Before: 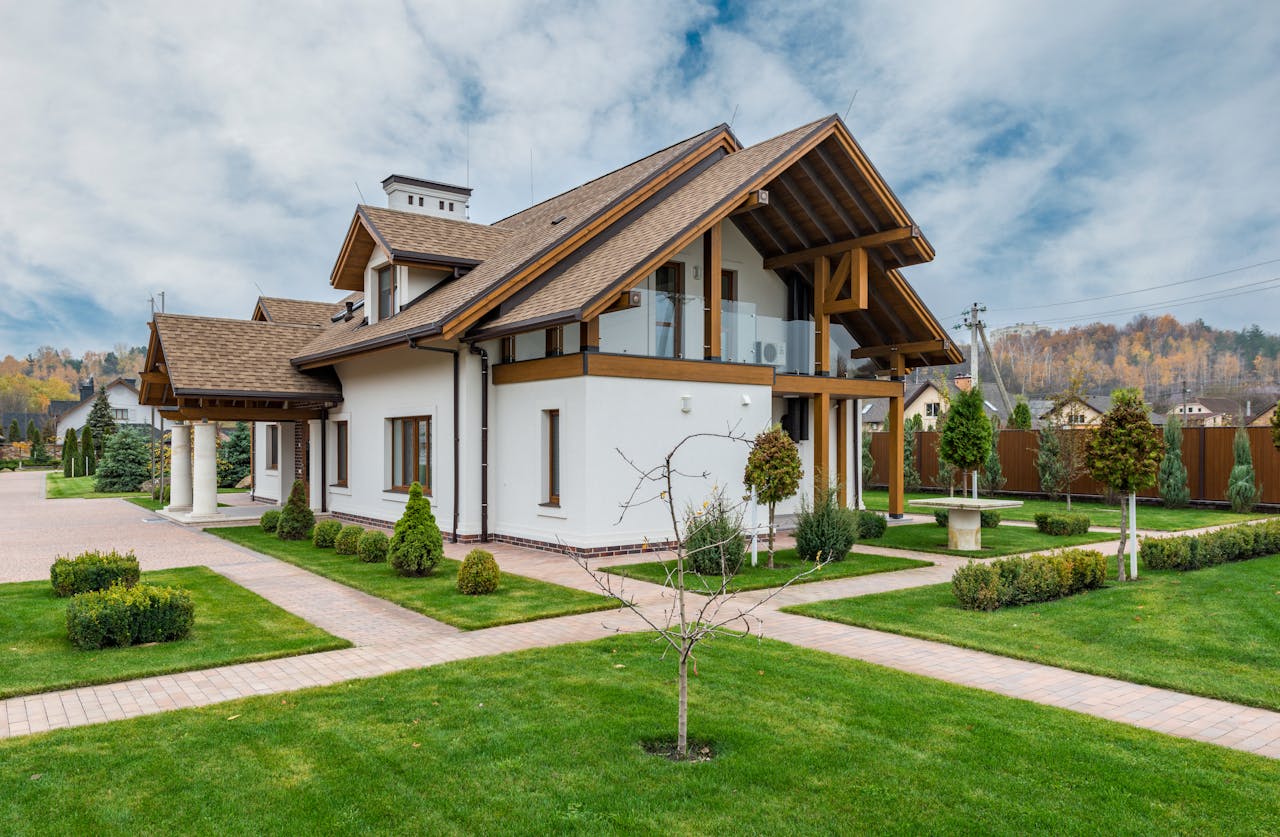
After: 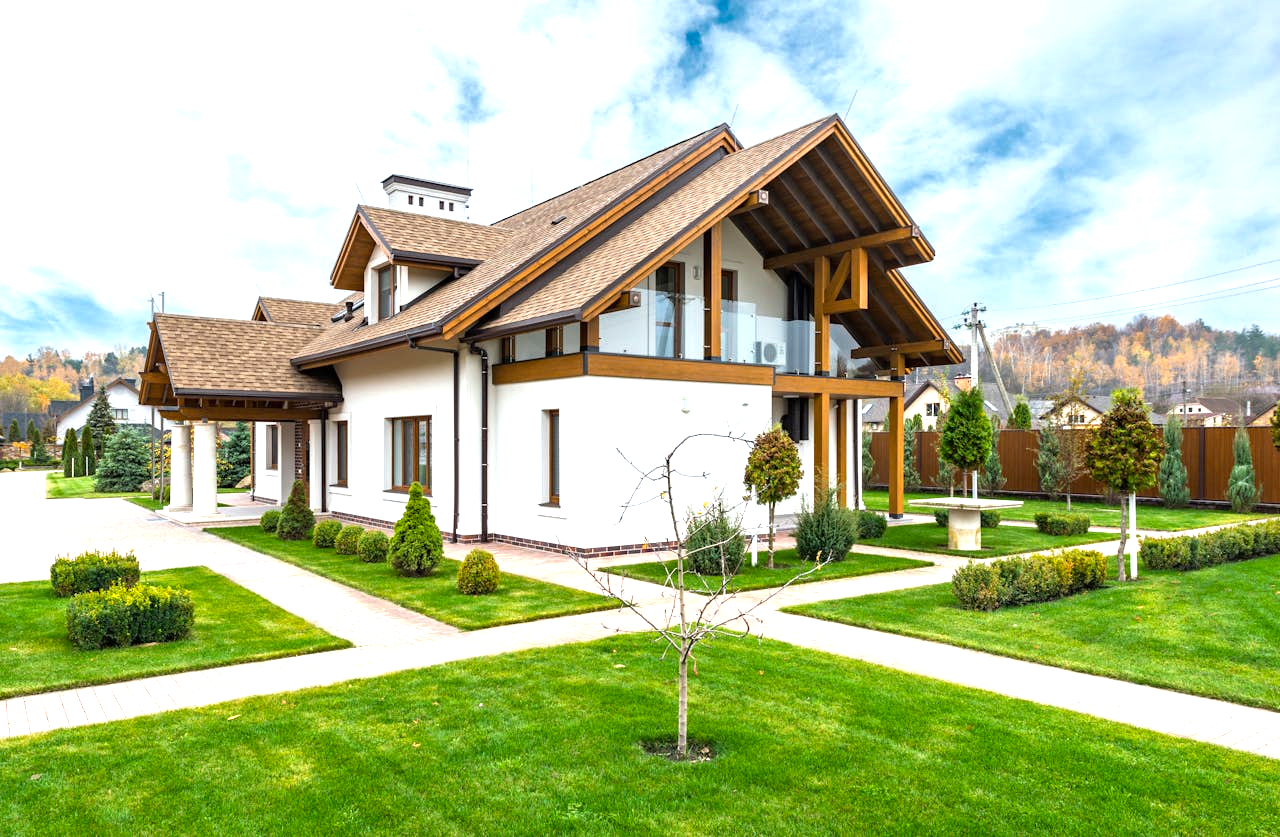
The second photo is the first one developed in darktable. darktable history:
color balance rgb: perceptual saturation grading › global saturation 0.139%, perceptual brilliance grading › global brilliance 30.121%, global vibrance 9.861%
